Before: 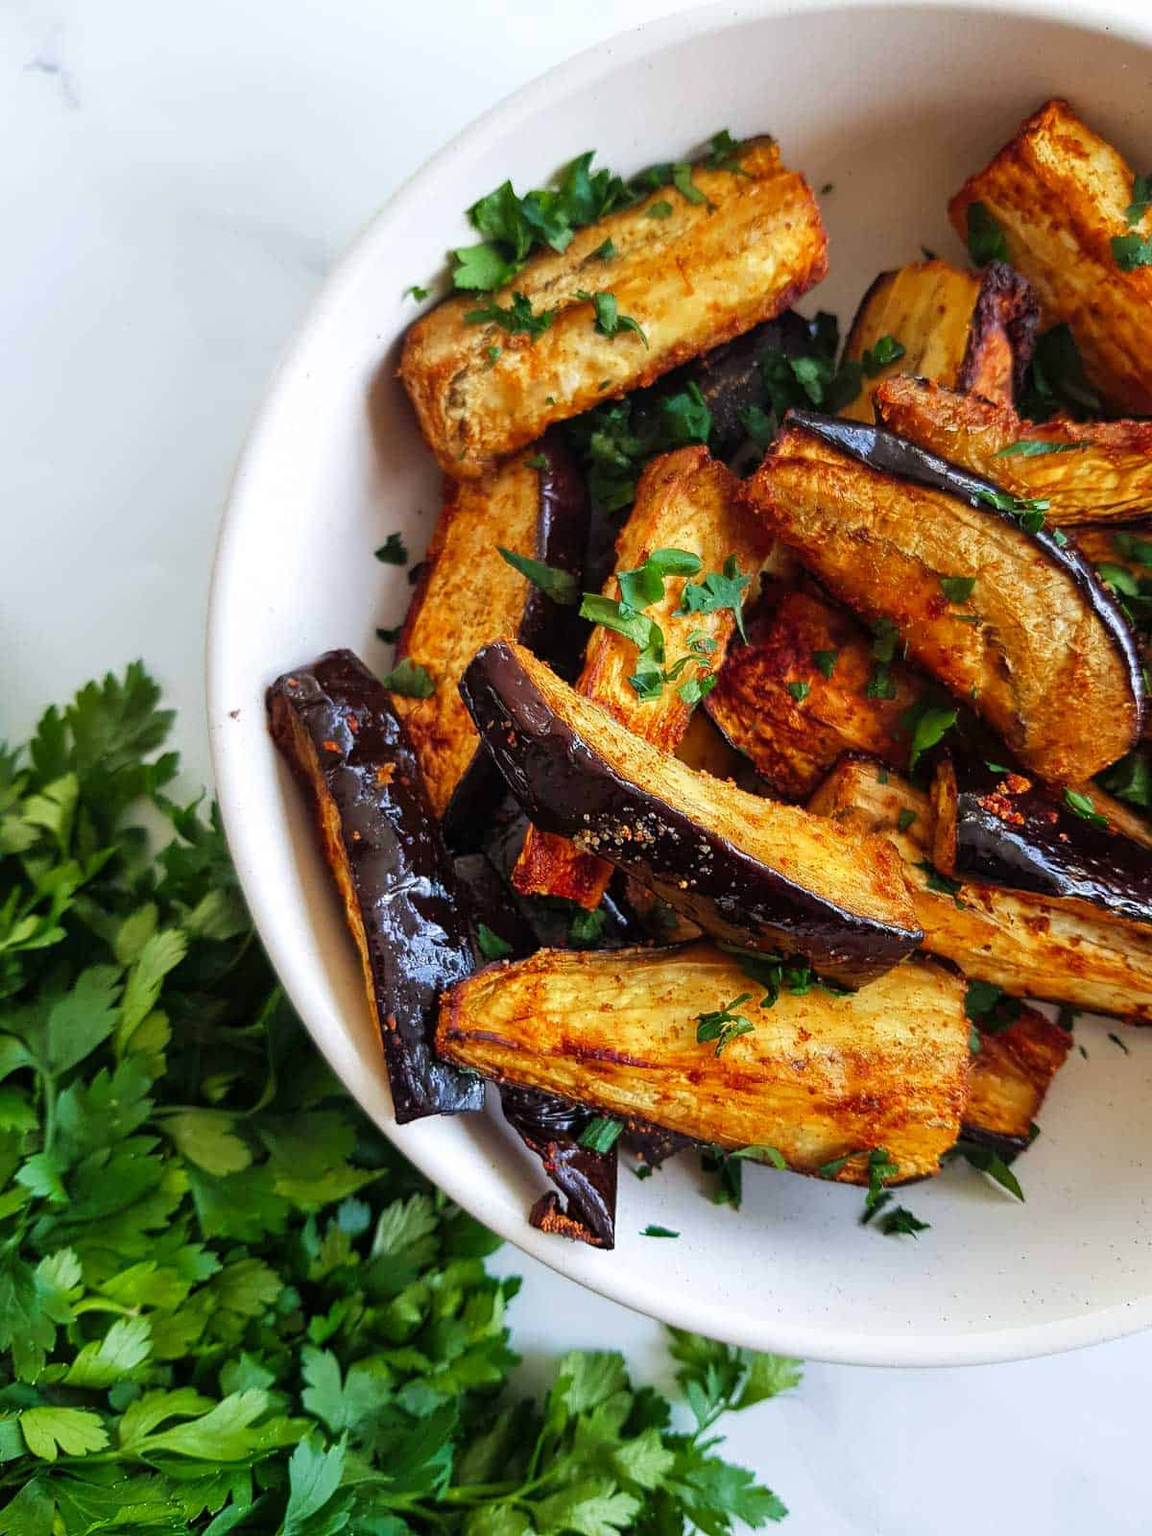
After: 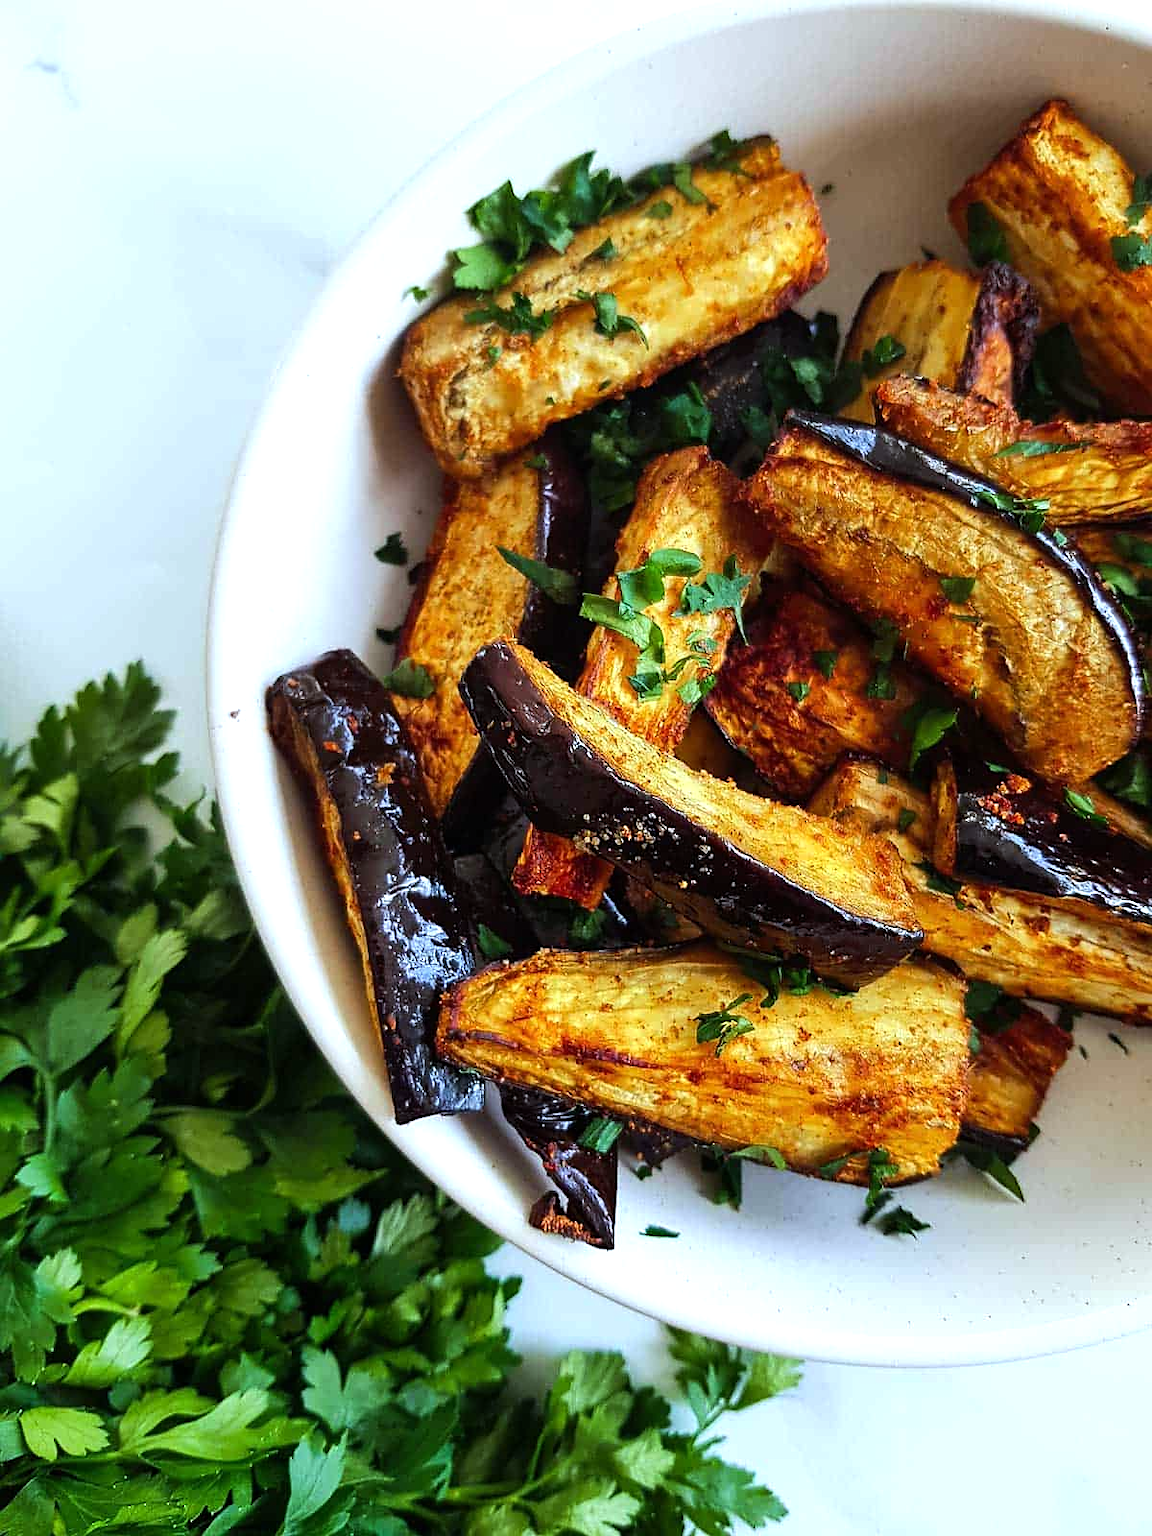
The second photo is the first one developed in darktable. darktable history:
white balance: red 0.925, blue 1.046
tone equalizer: -8 EV -0.417 EV, -7 EV -0.389 EV, -6 EV -0.333 EV, -5 EV -0.222 EV, -3 EV 0.222 EV, -2 EV 0.333 EV, -1 EV 0.389 EV, +0 EV 0.417 EV, edges refinement/feathering 500, mask exposure compensation -1.57 EV, preserve details no
sharpen: radius 1.559, amount 0.373, threshold 1.271
